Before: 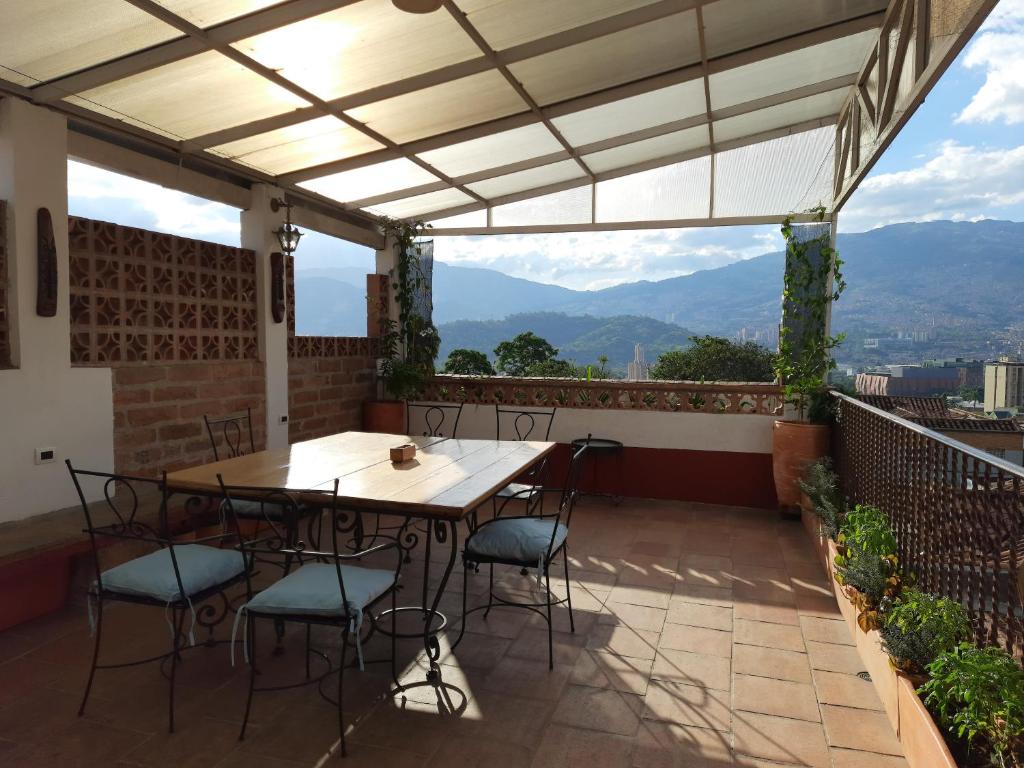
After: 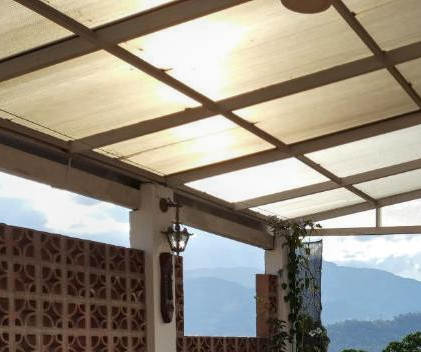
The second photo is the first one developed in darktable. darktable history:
crop and rotate: left 10.873%, top 0.06%, right 47.996%, bottom 54.066%
shadows and highlights: shadows 43.55, white point adjustment -1.61, soften with gaussian
local contrast: detail 130%
